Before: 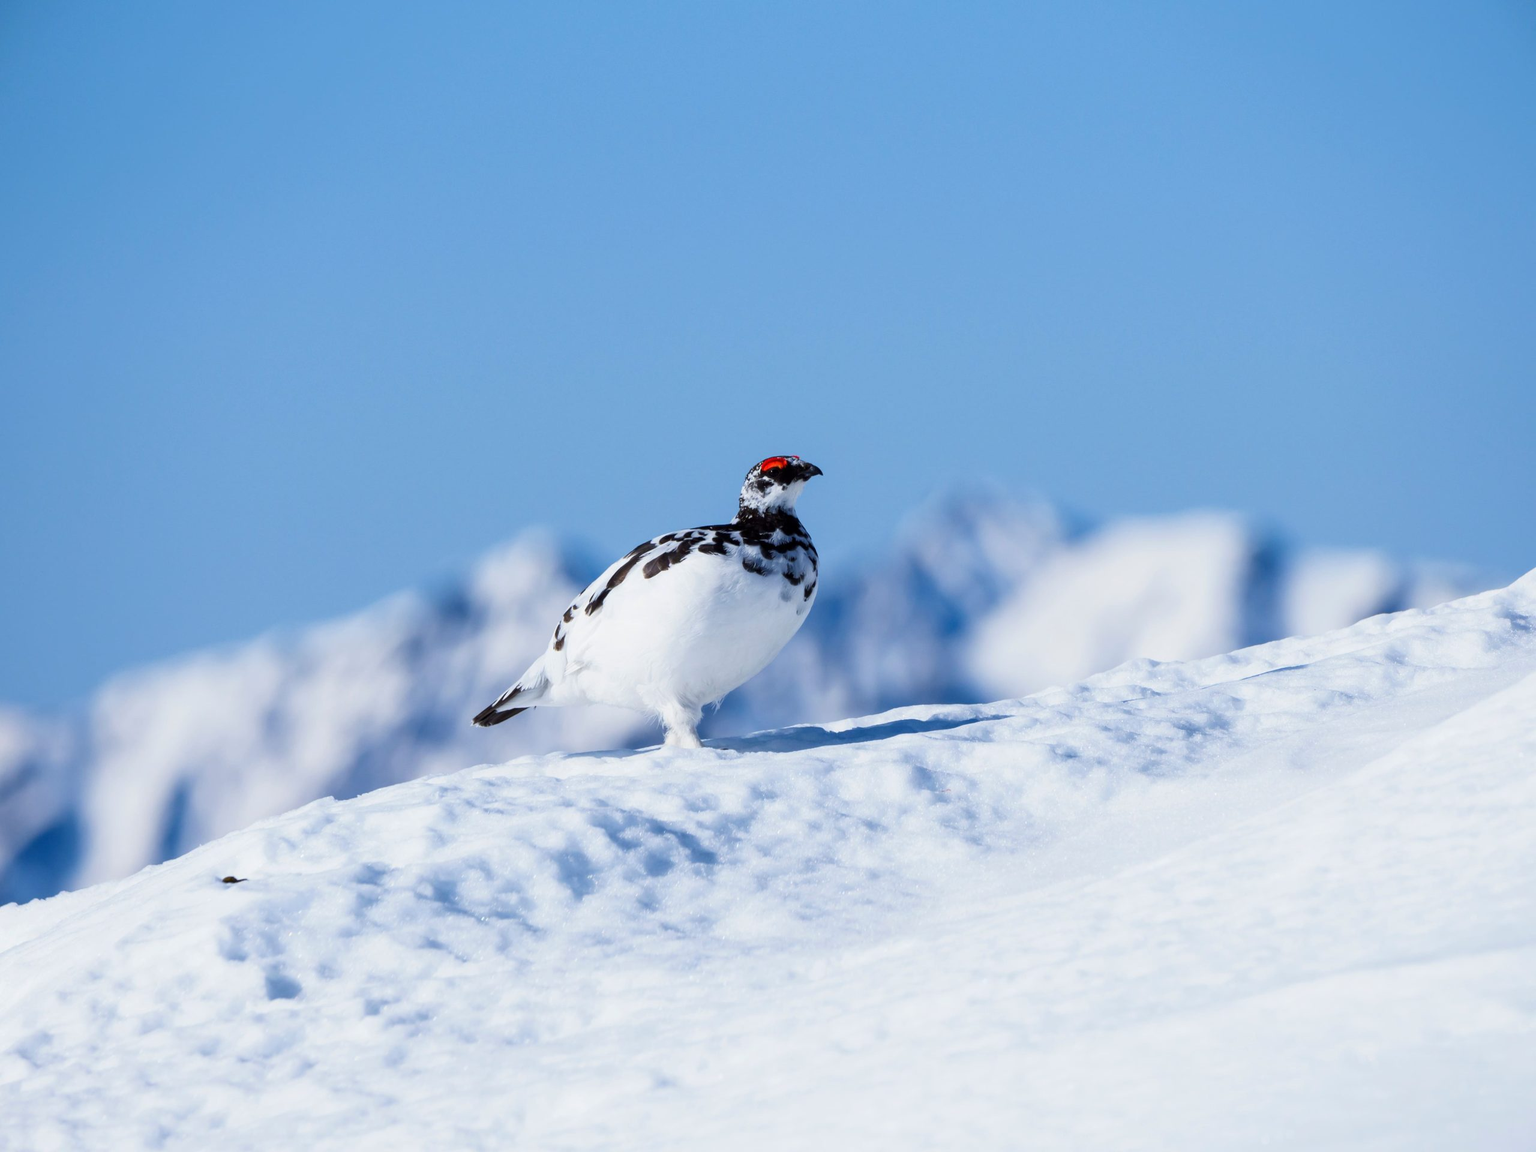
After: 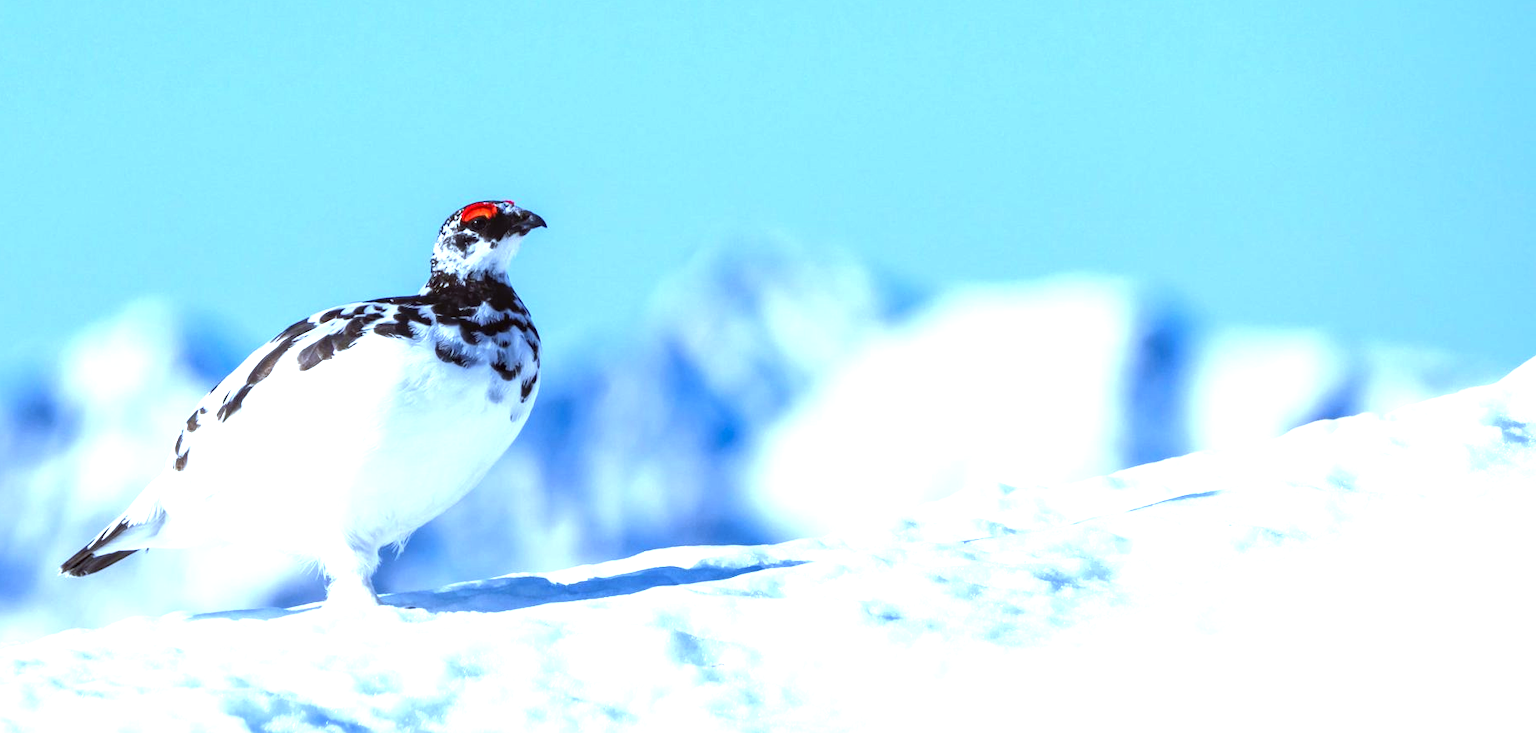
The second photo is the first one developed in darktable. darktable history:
color correction: highlights a* -2.73, highlights b* -2.09, shadows a* 2.41, shadows b* 2.73
white balance: red 0.924, blue 1.095
crop and rotate: left 27.938%, top 27.046%, bottom 27.046%
exposure: black level correction 0, exposure 1.1 EV, compensate exposure bias true, compensate highlight preservation false
local contrast: on, module defaults
